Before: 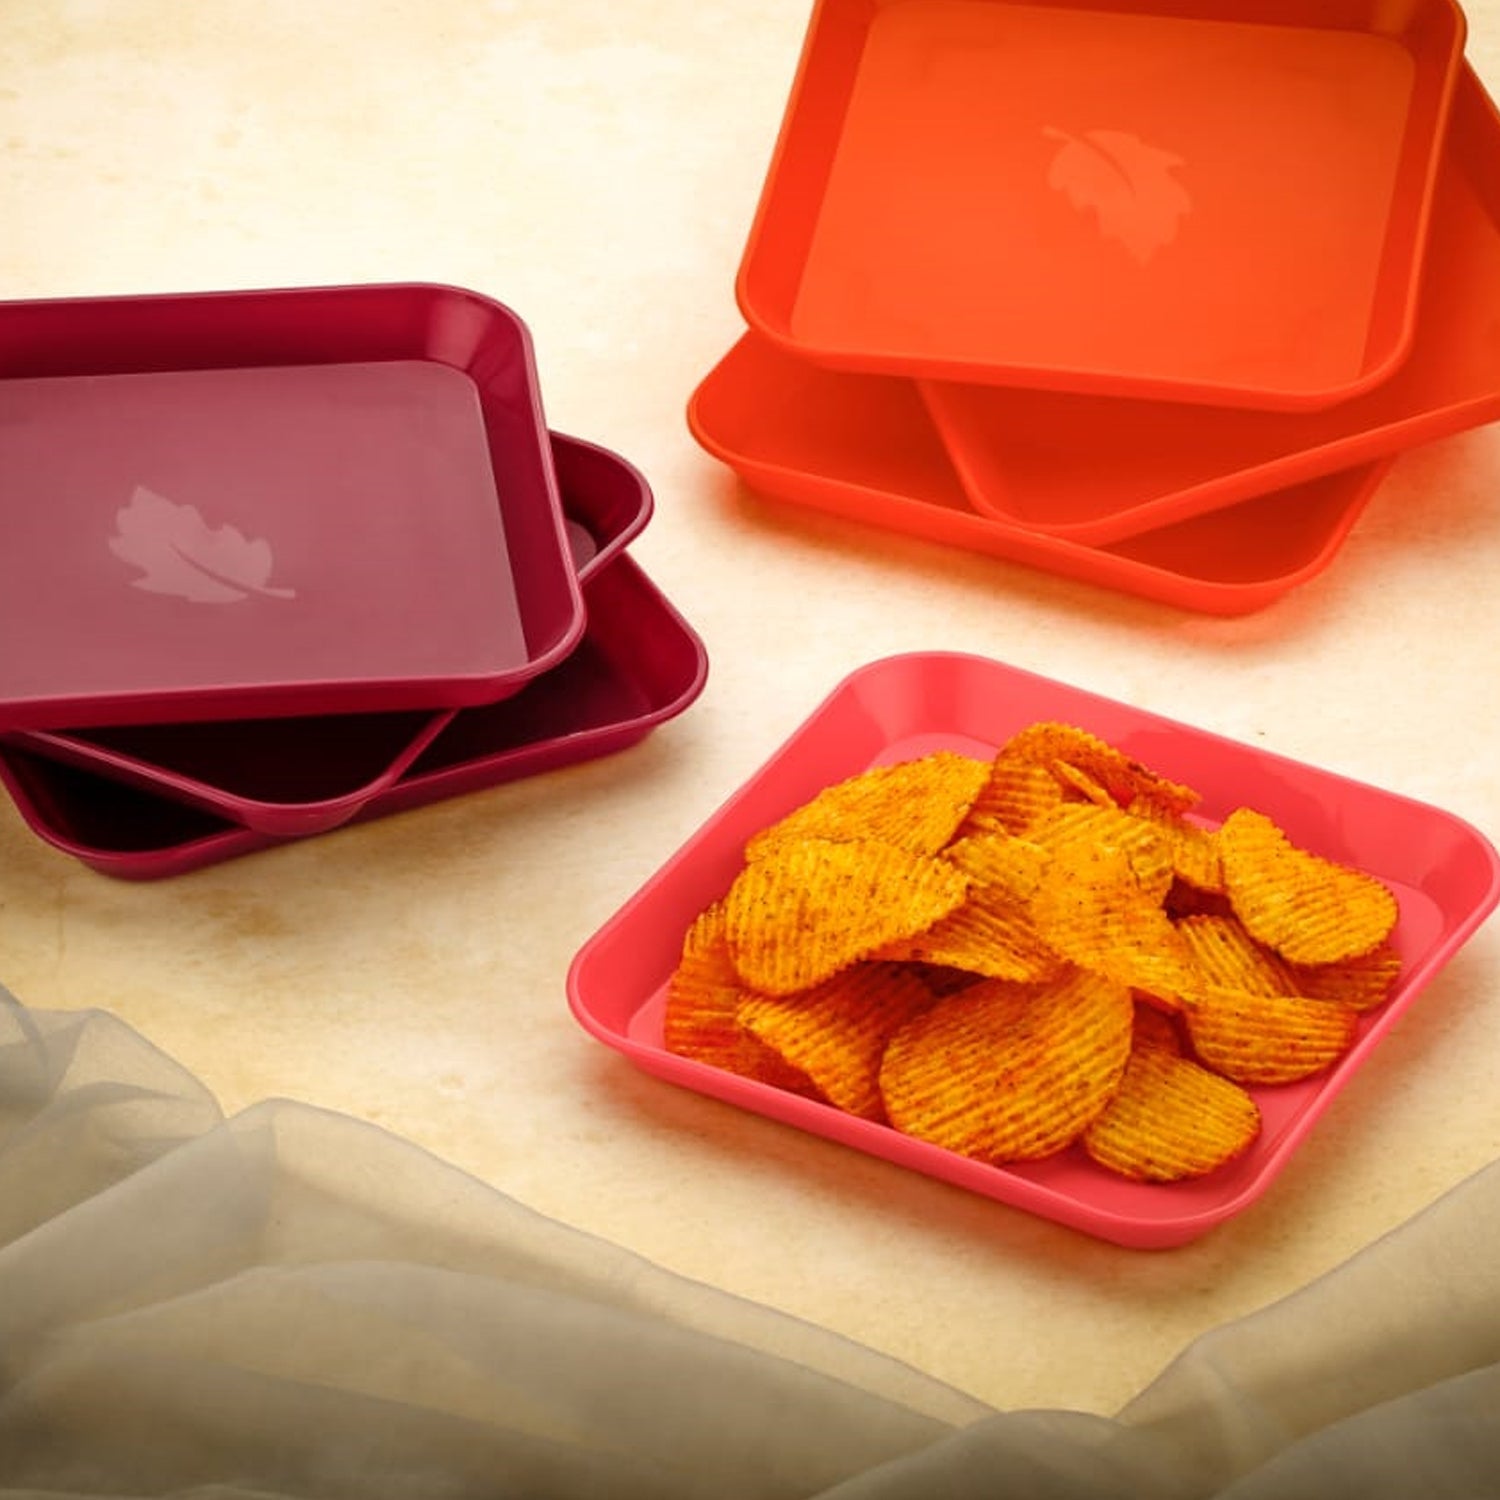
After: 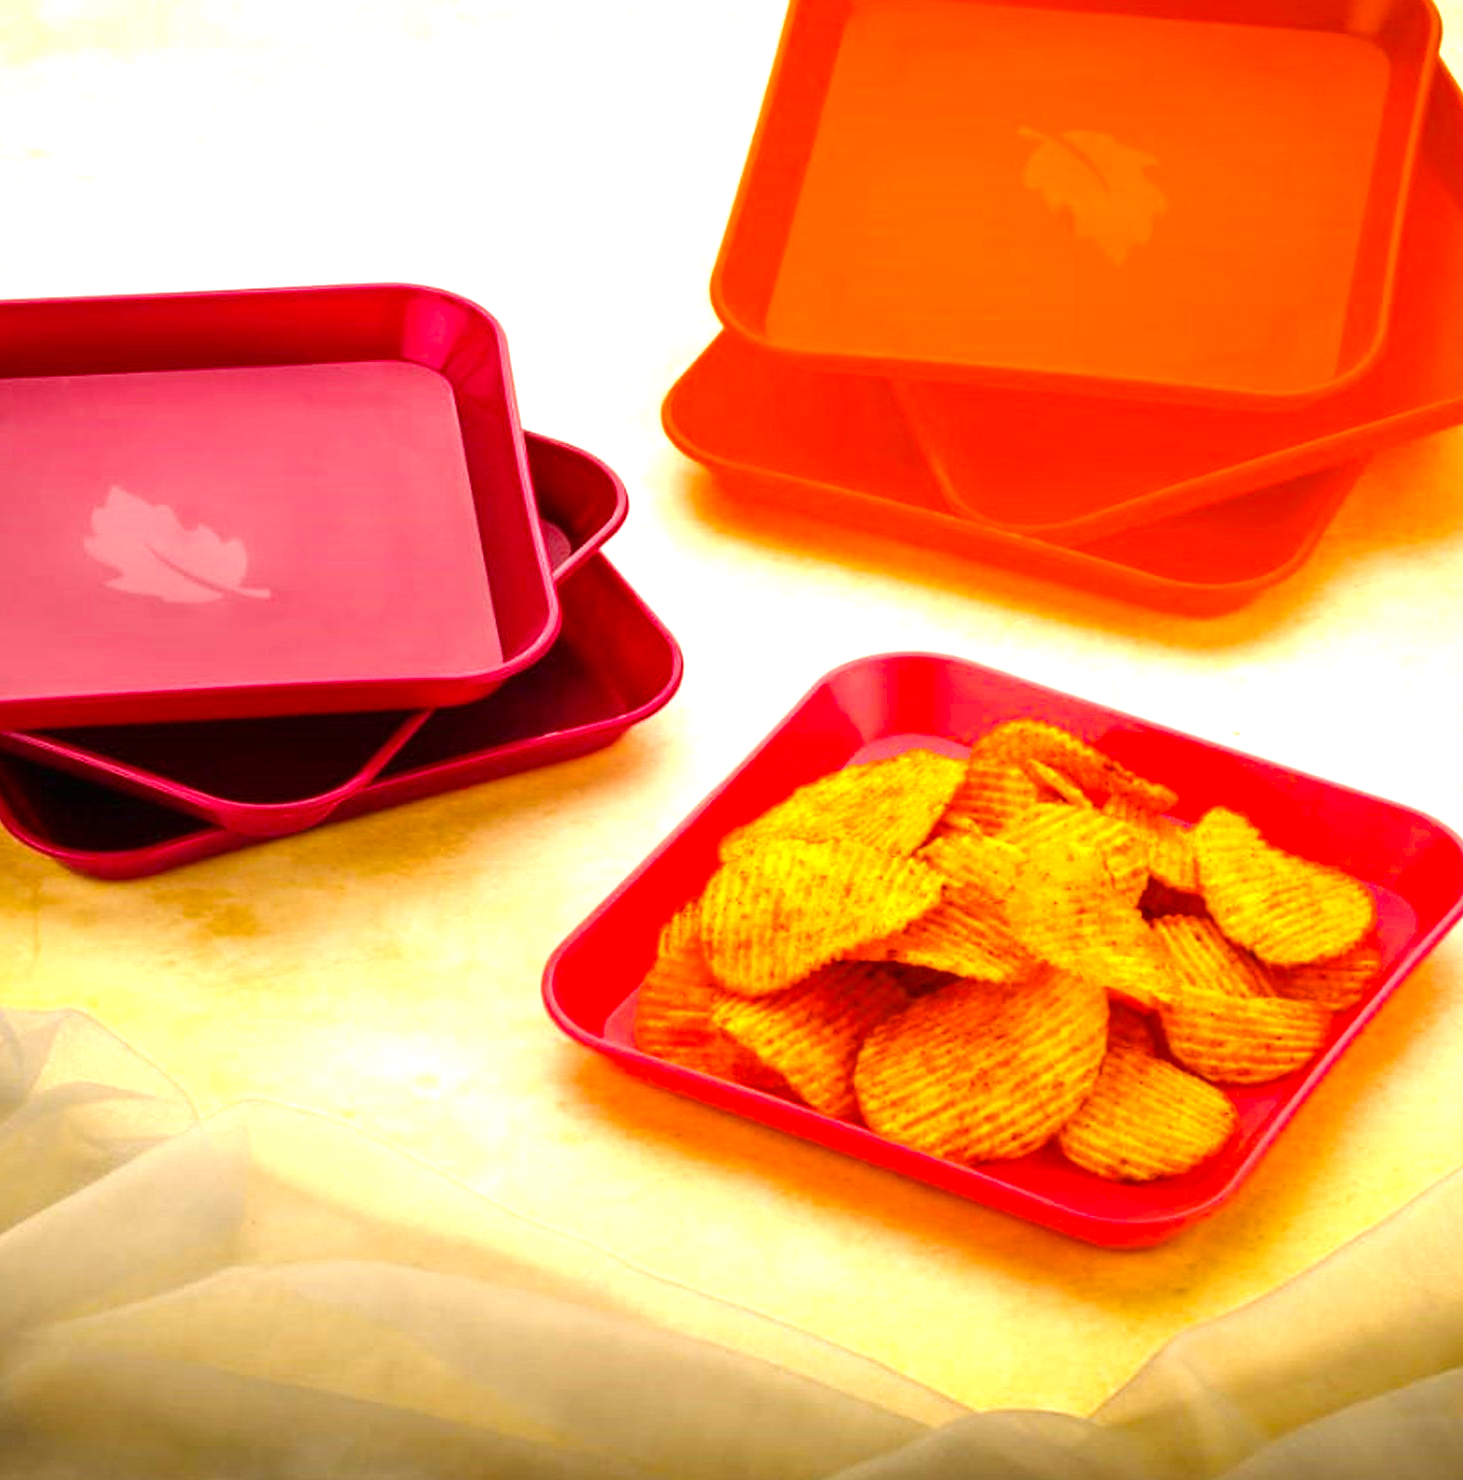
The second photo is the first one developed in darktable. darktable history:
color balance rgb: linear chroma grading › global chroma 15%, perceptual saturation grading › global saturation 30%
exposure: black level correction 0, exposure 1 EV, compensate highlight preservation false
crop and rotate: left 1.774%, right 0.633%, bottom 1.28%
